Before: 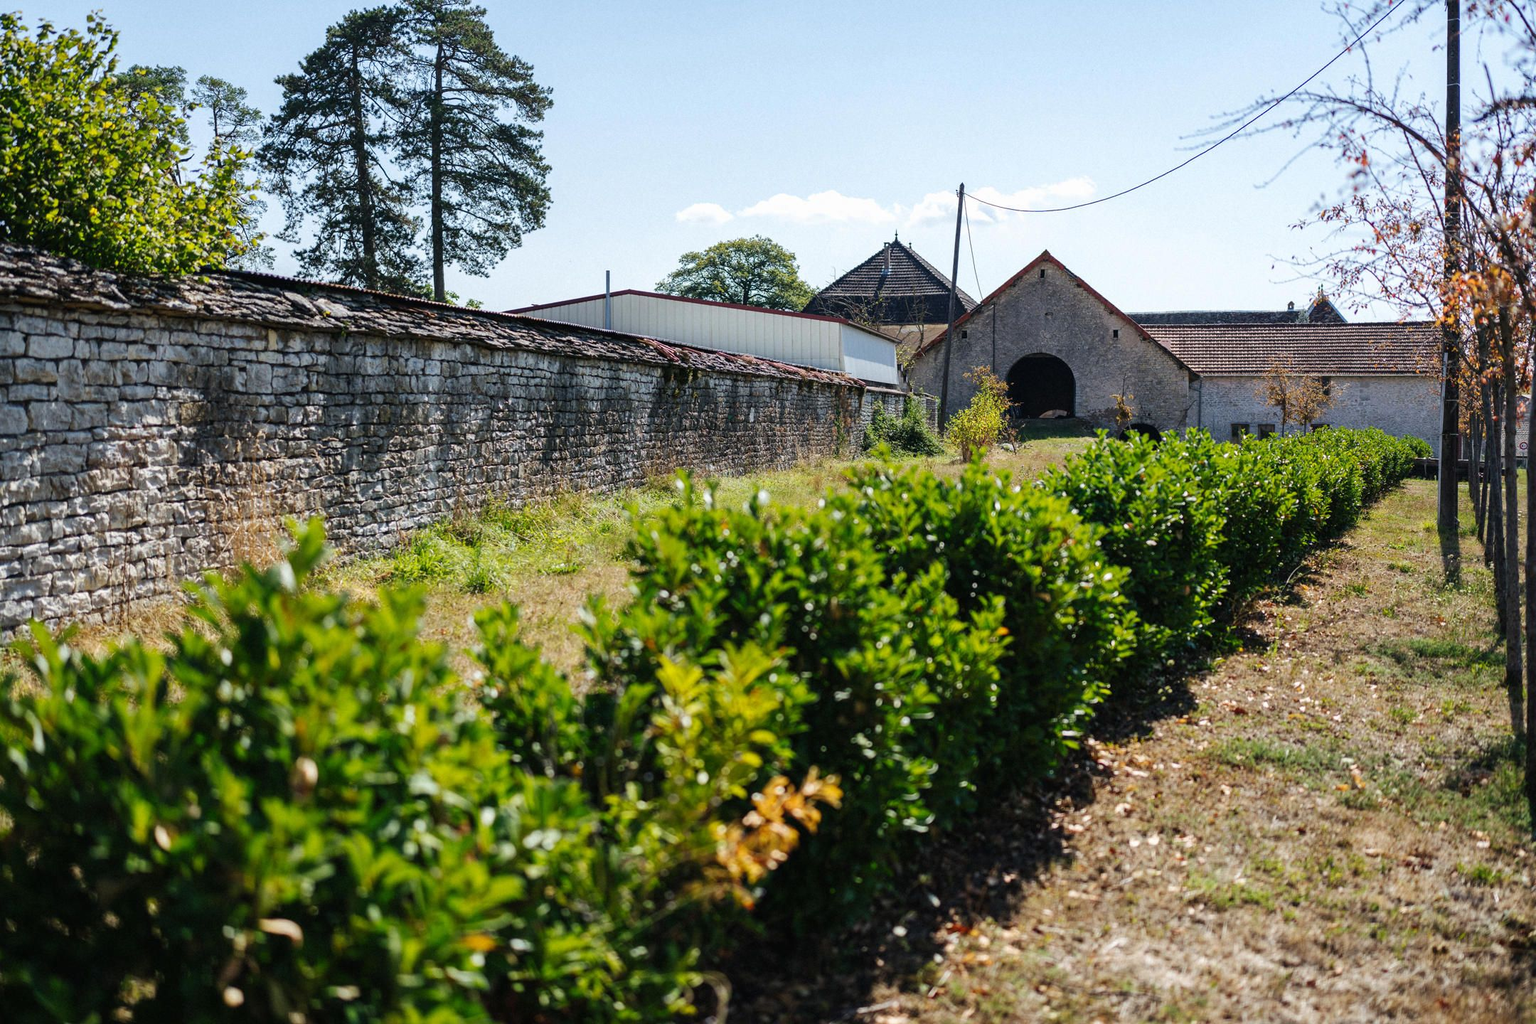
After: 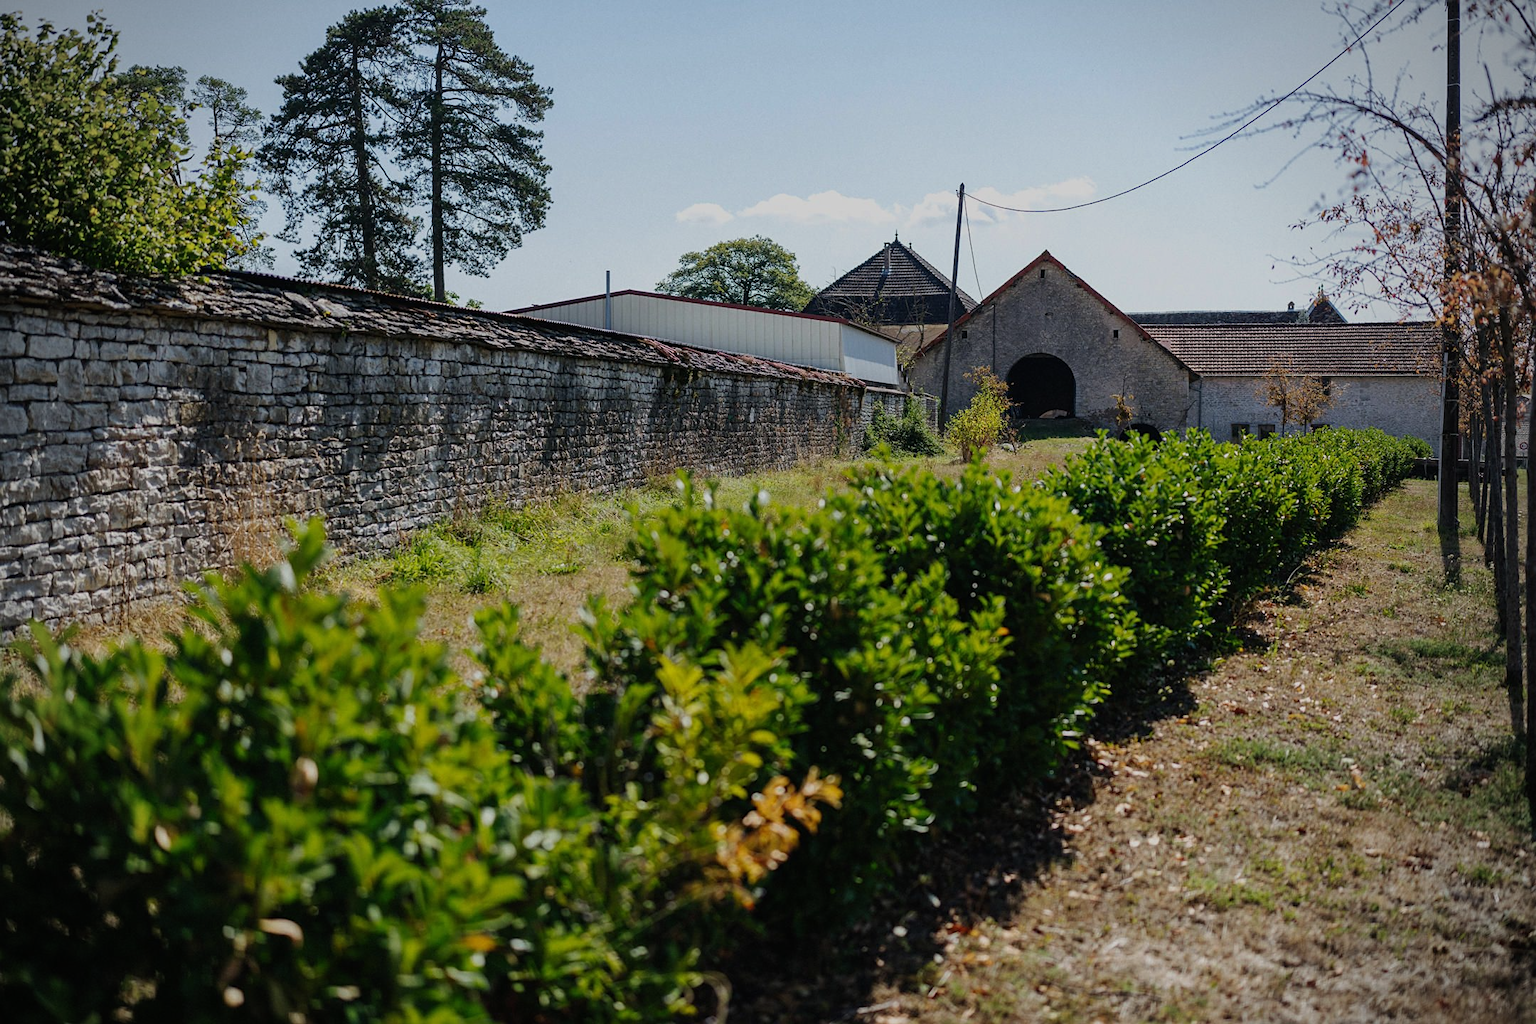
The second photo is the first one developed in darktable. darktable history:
exposure: black level correction 0, exposure -0.68 EV, compensate highlight preservation false
sharpen: amount 0.201
vignetting: center (-0.036, 0.151)
